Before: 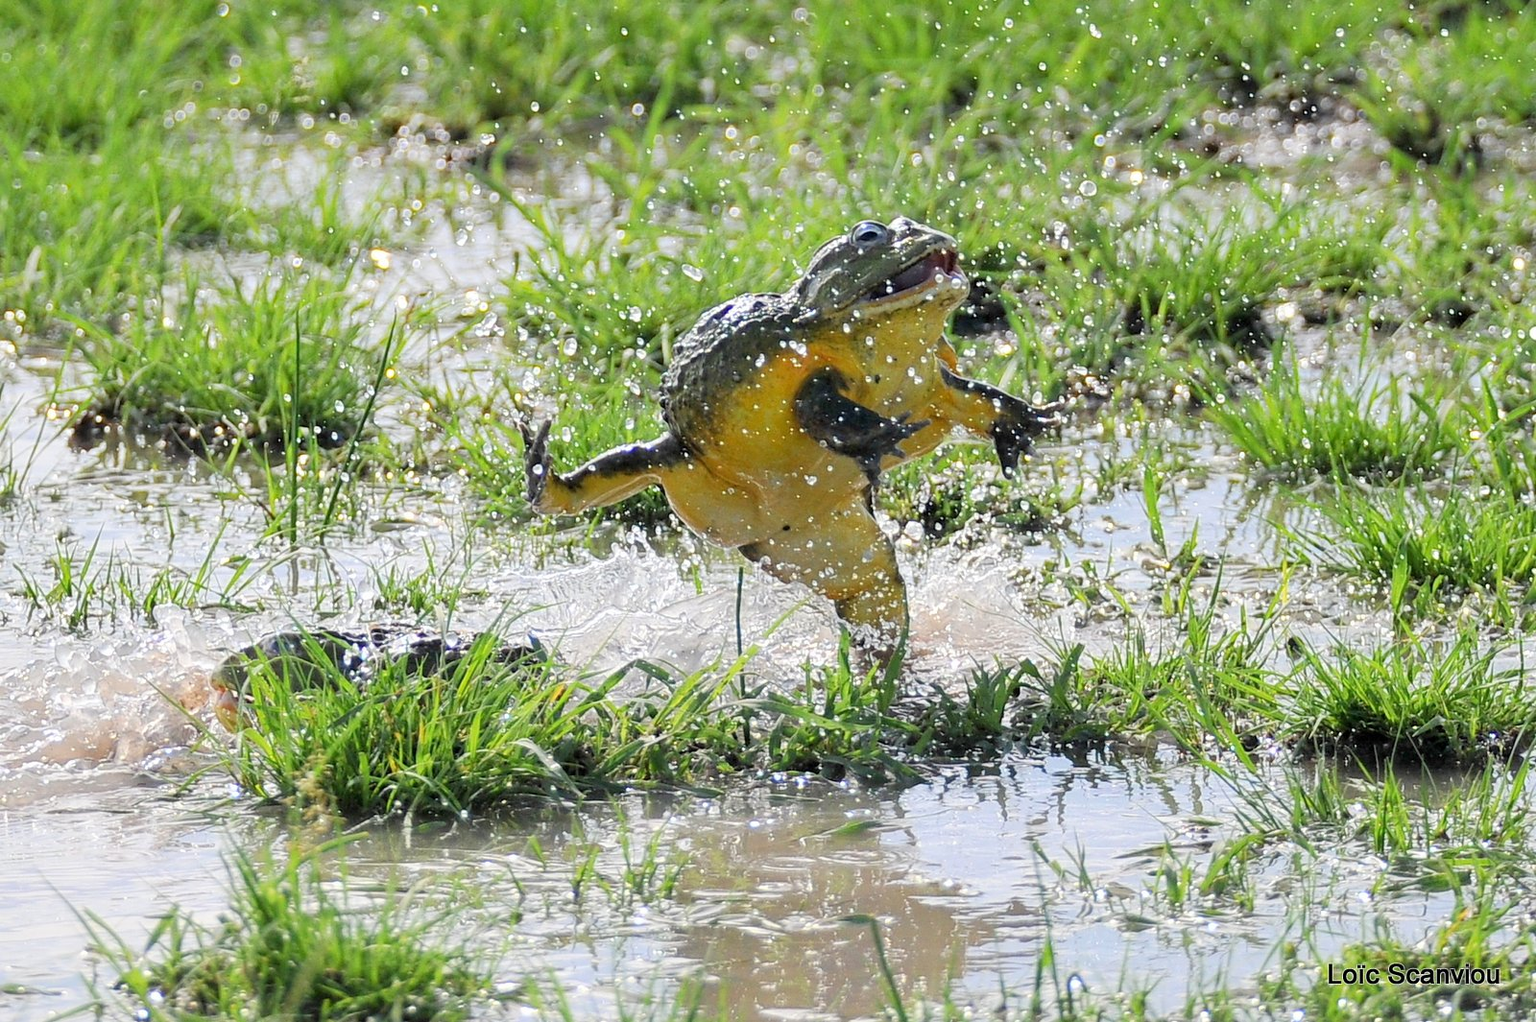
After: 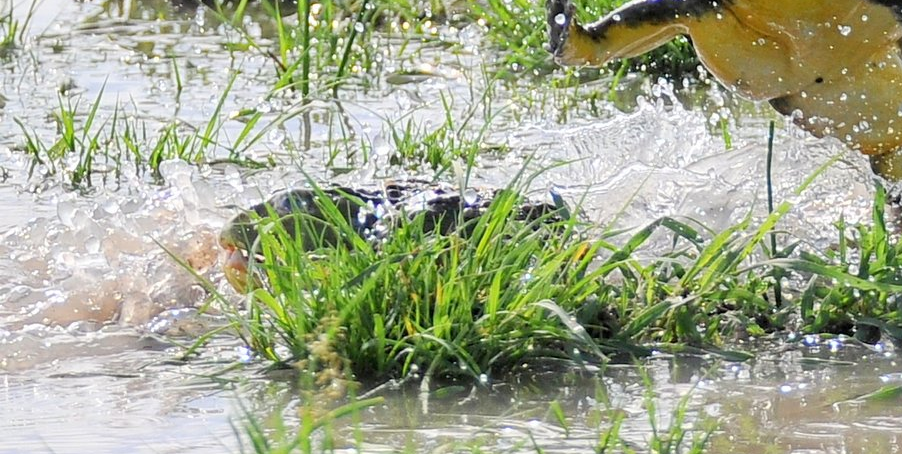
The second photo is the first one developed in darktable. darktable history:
crop: top 44.176%, right 43.563%, bottom 13.126%
